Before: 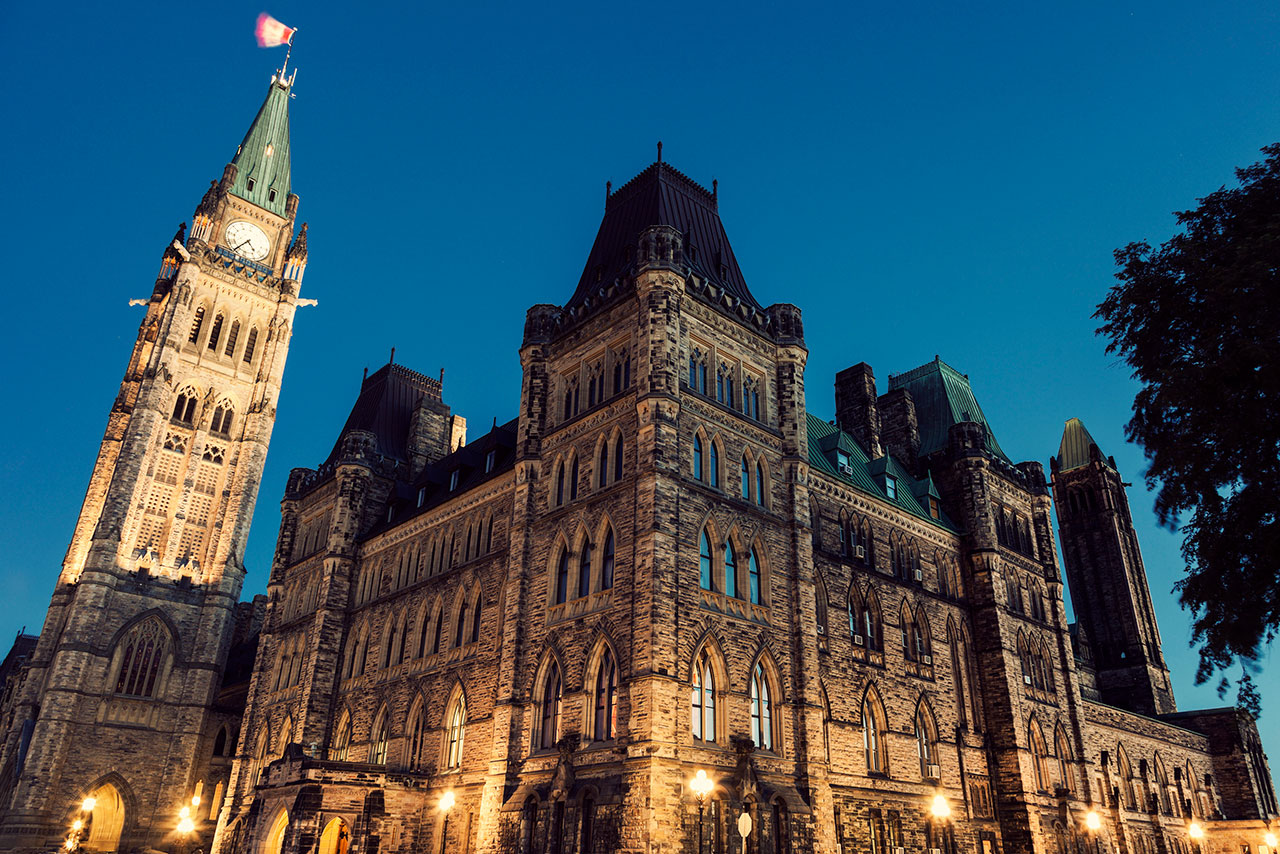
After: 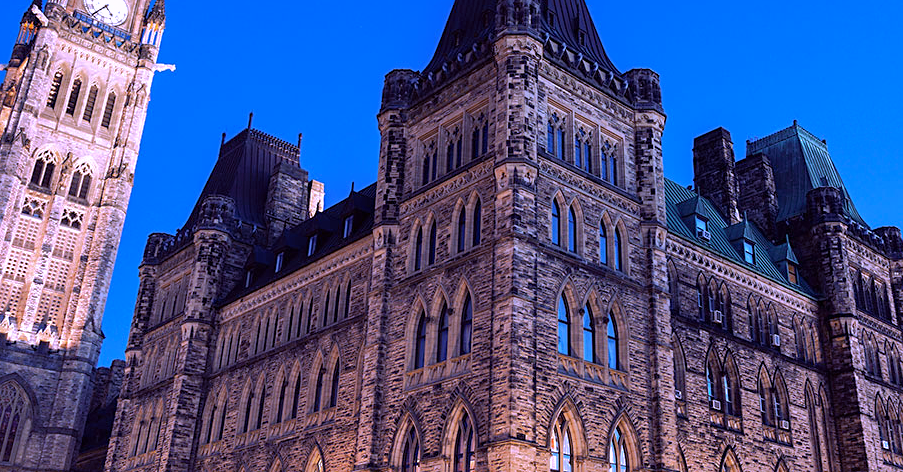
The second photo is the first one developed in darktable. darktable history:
white balance: red 0.98, blue 1.61
base curve: curves: ch0 [(0, 0) (0.472, 0.455) (1, 1)], preserve colors none
crop: left 11.123%, top 27.61%, right 18.3%, bottom 17.034%
sharpen: amount 0.2
shadows and highlights: shadows 40, highlights -60
exposure: exposure 0.2 EV, compensate highlight preservation false
